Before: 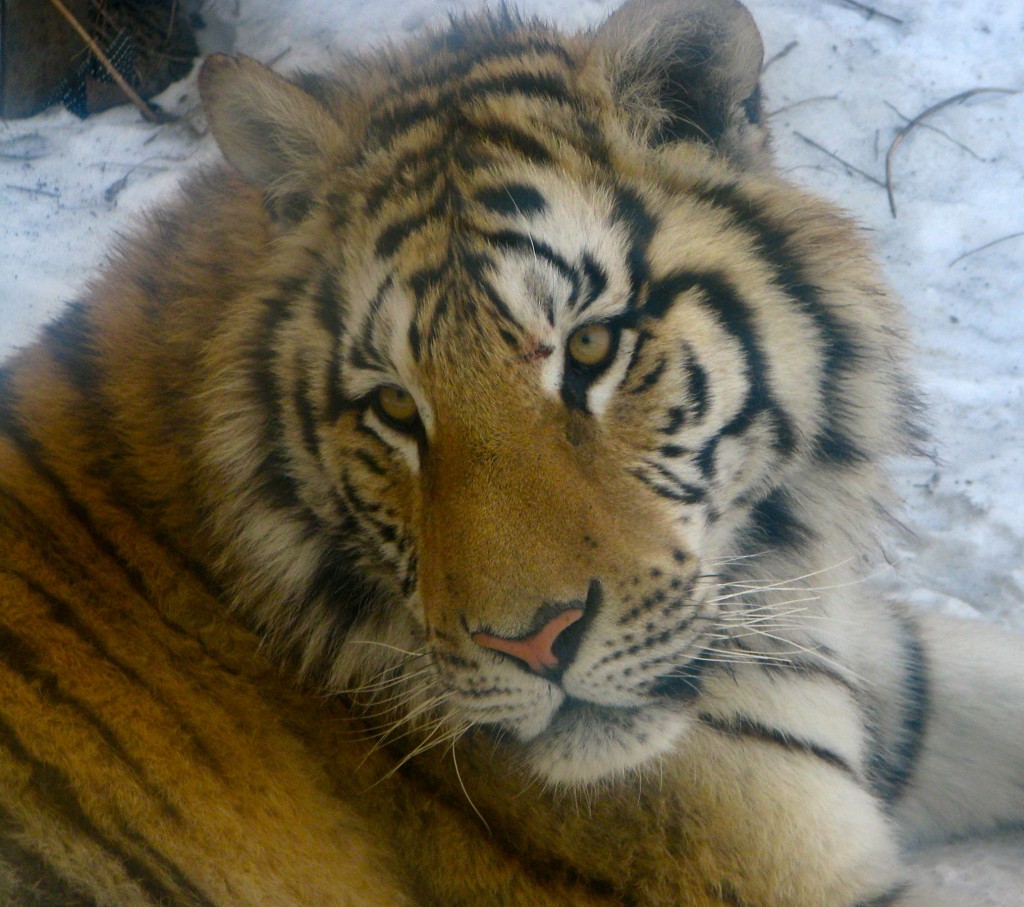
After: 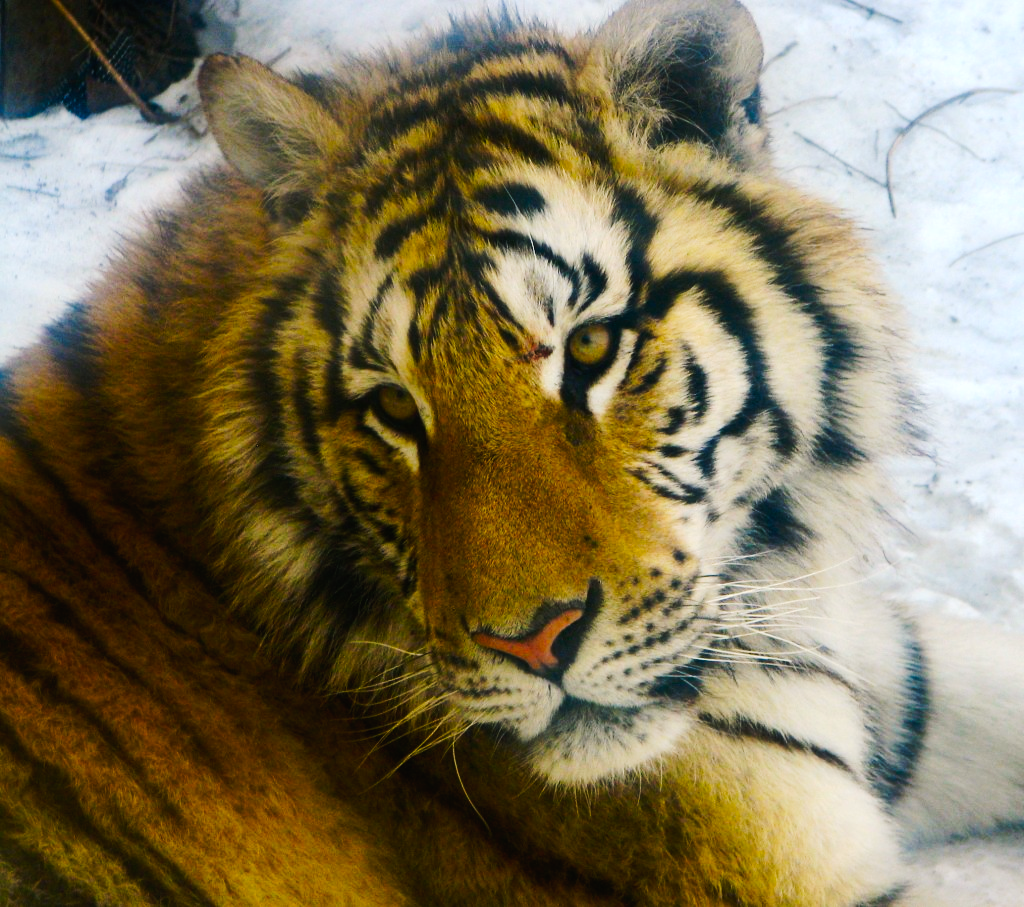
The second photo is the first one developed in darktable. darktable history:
tone curve: curves: ch0 [(0, 0.012) (0.052, 0.04) (0.107, 0.086) (0.276, 0.265) (0.461, 0.531) (0.718, 0.79) (0.921, 0.909) (0.999, 0.951)]; ch1 [(0, 0) (0.339, 0.298) (0.402, 0.363) (0.444, 0.415) (0.485, 0.469) (0.494, 0.493) (0.504, 0.501) (0.525, 0.534) (0.555, 0.587) (0.594, 0.647) (1, 1)]; ch2 [(0, 0) (0.48, 0.48) (0.504, 0.5) (0.535, 0.557) (0.581, 0.623) (0.649, 0.683) (0.824, 0.815) (1, 1)], preserve colors none
tone equalizer: -8 EV -0.754 EV, -7 EV -0.684 EV, -6 EV -0.569 EV, -5 EV -0.414 EV, -3 EV 0.369 EV, -2 EV 0.6 EV, -1 EV 0.676 EV, +0 EV 0.737 EV, edges refinement/feathering 500, mask exposure compensation -1.57 EV, preserve details no
color balance rgb: highlights gain › chroma 2.007%, highlights gain › hue 72.71°, linear chroma grading › global chroma 14.996%, perceptual saturation grading › global saturation 25.767%, global vibrance 9.368%
